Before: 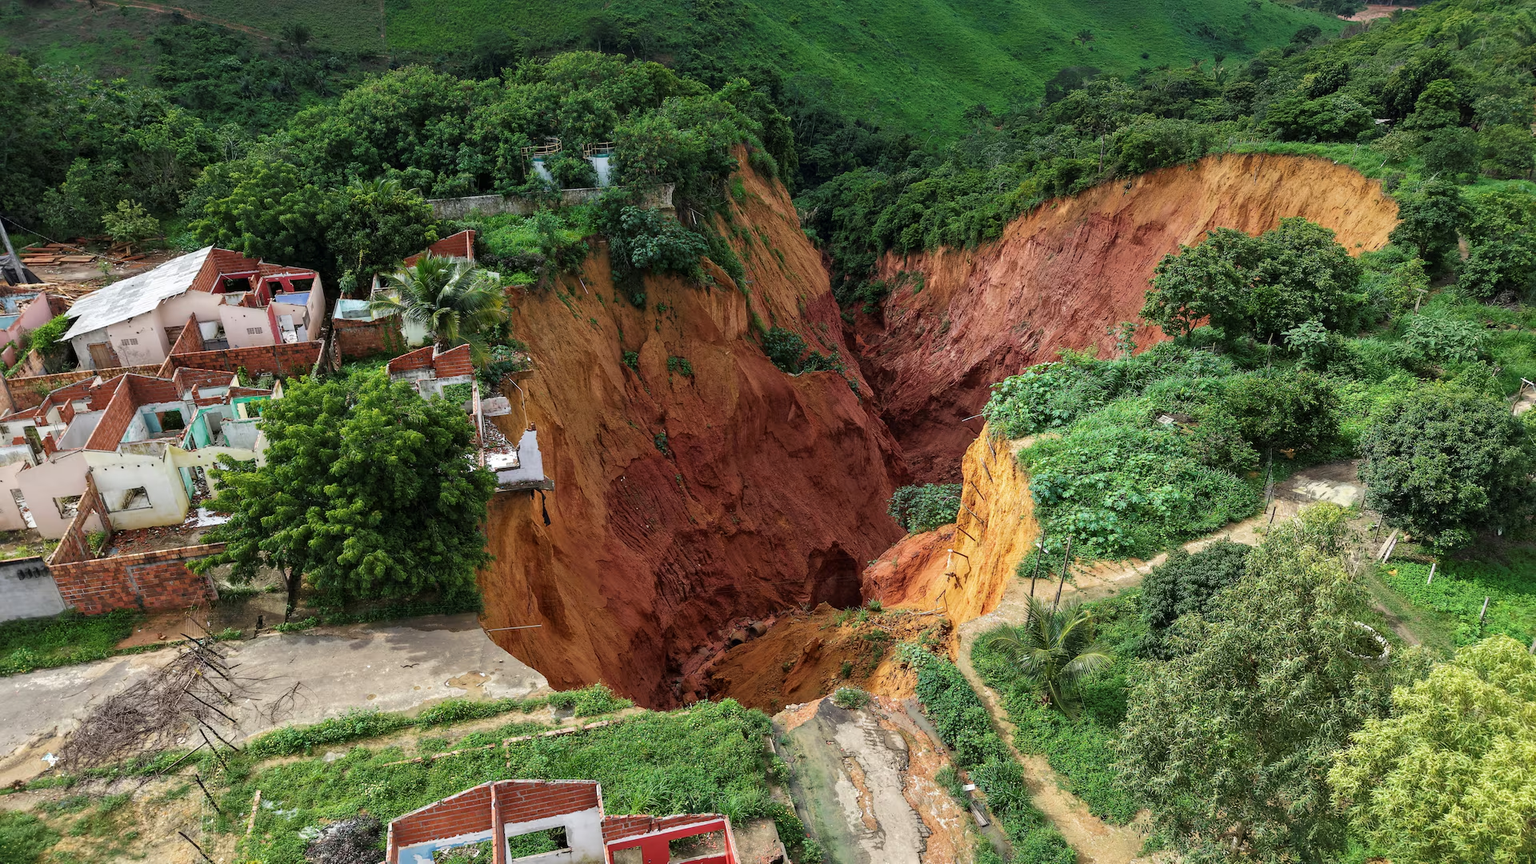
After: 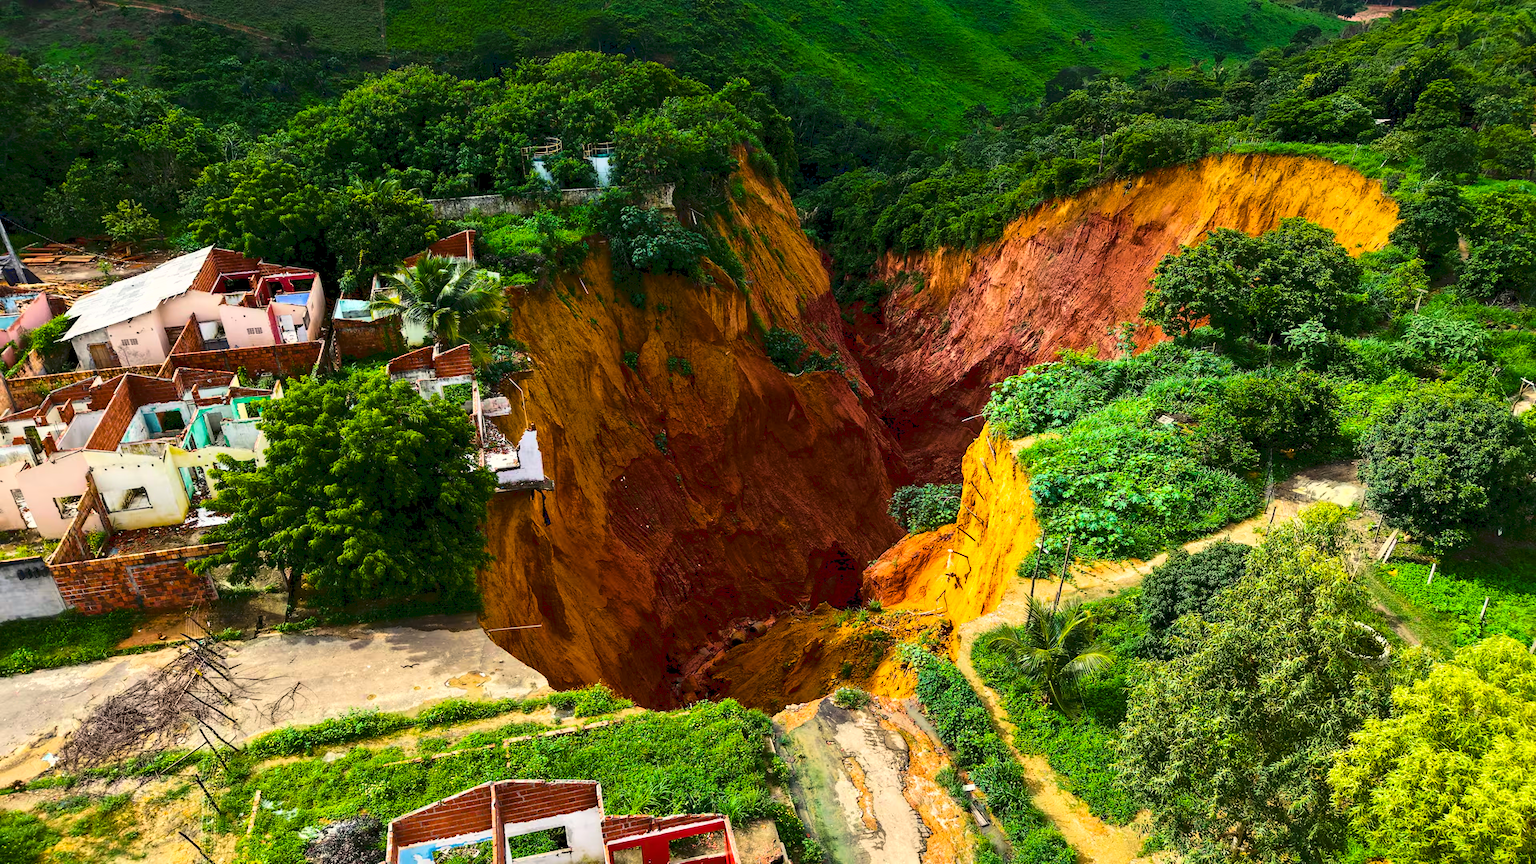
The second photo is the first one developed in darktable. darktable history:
tone curve: curves: ch0 [(0, 0) (0.003, 0.082) (0.011, 0.082) (0.025, 0.088) (0.044, 0.088) (0.069, 0.093) (0.1, 0.101) (0.136, 0.109) (0.177, 0.129) (0.224, 0.155) (0.277, 0.214) (0.335, 0.289) (0.399, 0.378) (0.468, 0.476) (0.543, 0.589) (0.623, 0.713) (0.709, 0.826) (0.801, 0.908) (0.898, 0.98) (1, 1)], color space Lab, linked channels, preserve colors none
color balance rgb: highlights gain › chroma 2.209%, highlights gain › hue 74.98°, global offset › luminance -0.5%, perceptual saturation grading › global saturation 25.705%, global vibrance 44.496%
